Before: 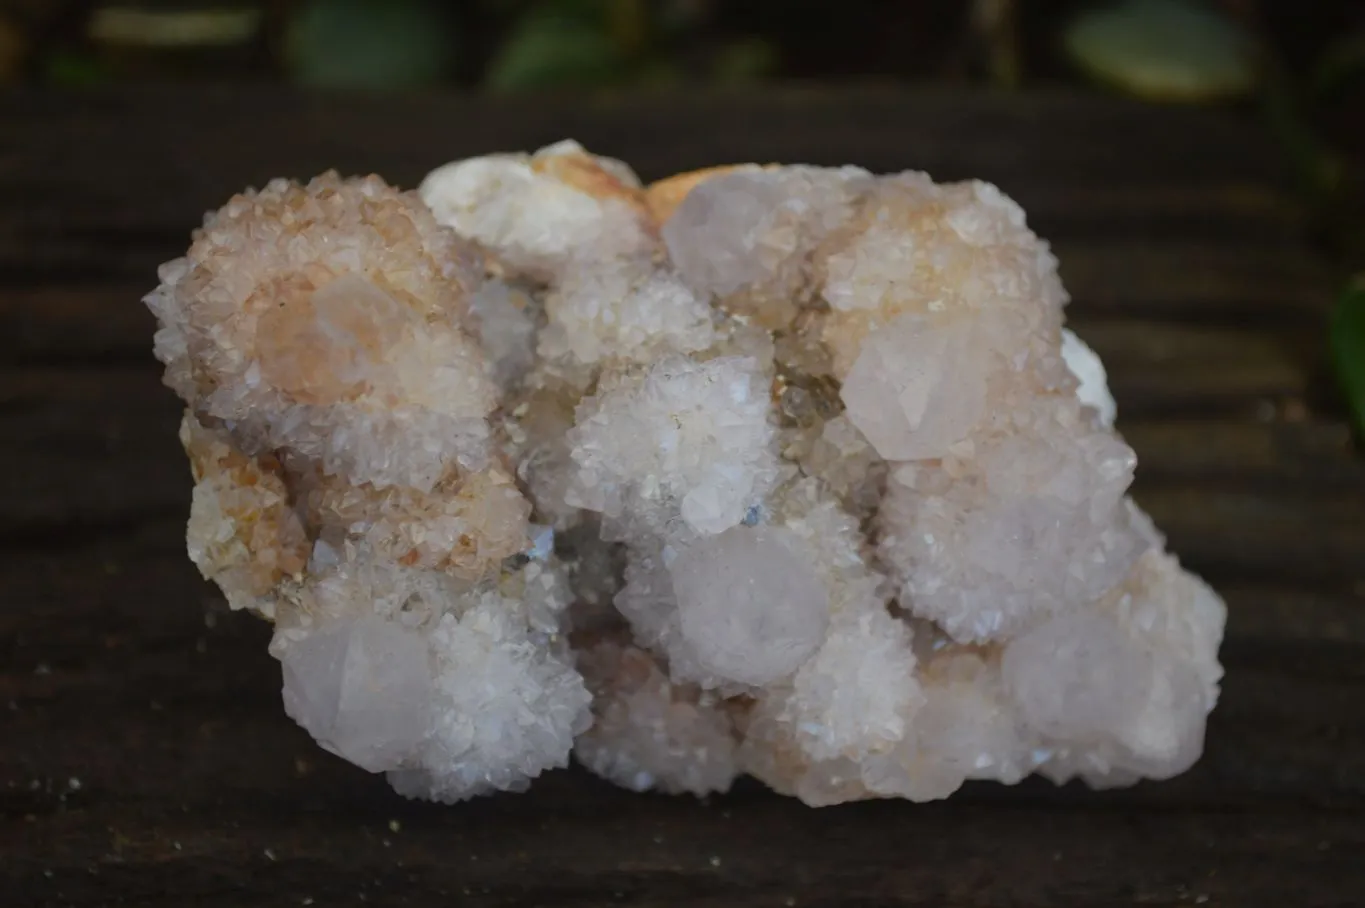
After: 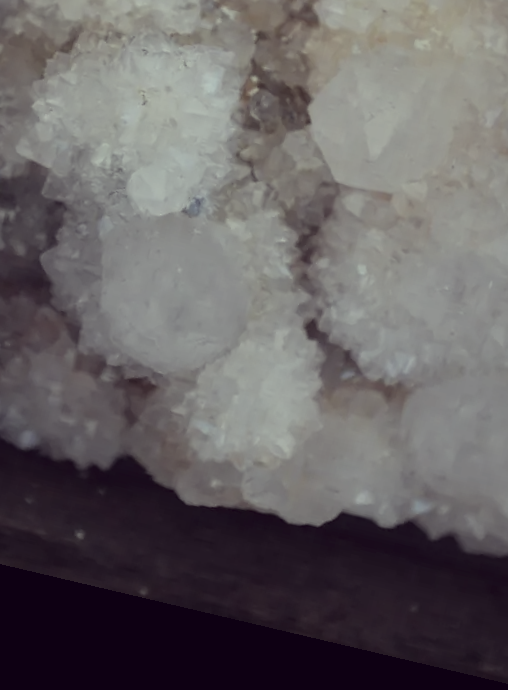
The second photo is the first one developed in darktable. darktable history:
rotate and perspective: rotation 13.27°, automatic cropping off
crop: left 40.878%, top 39.176%, right 25.993%, bottom 3.081%
color correction: highlights a* -20.17, highlights b* 20.27, shadows a* 20.03, shadows b* -20.46, saturation 0.43
